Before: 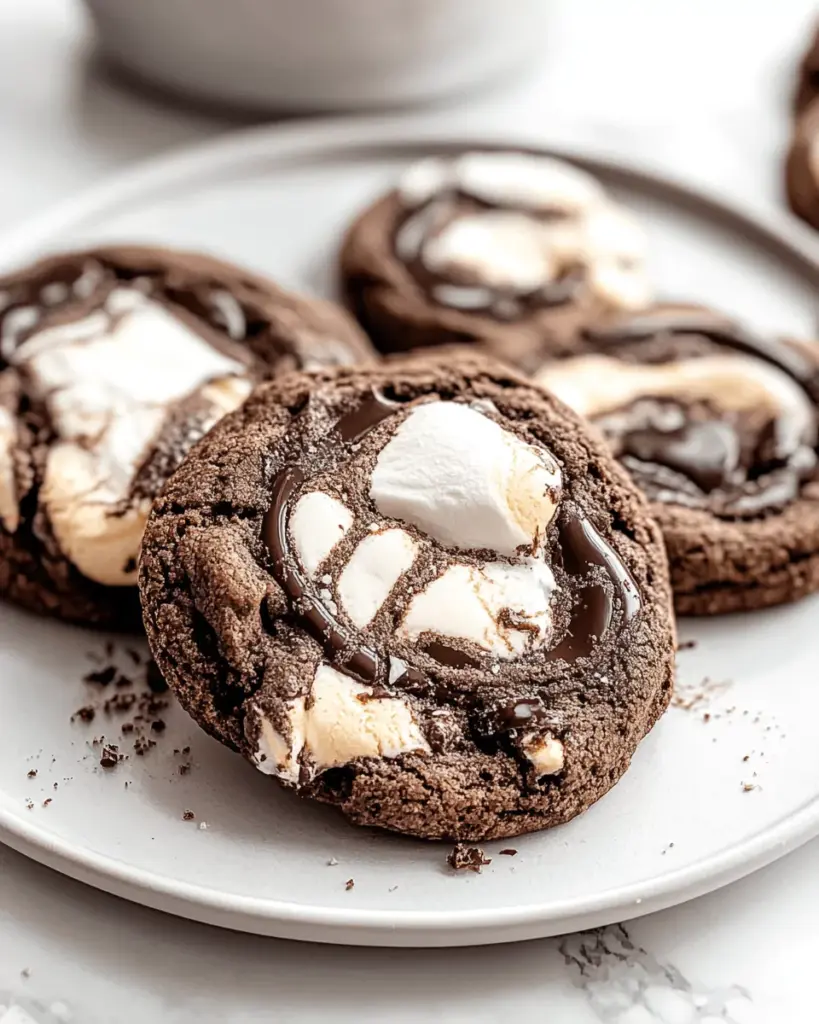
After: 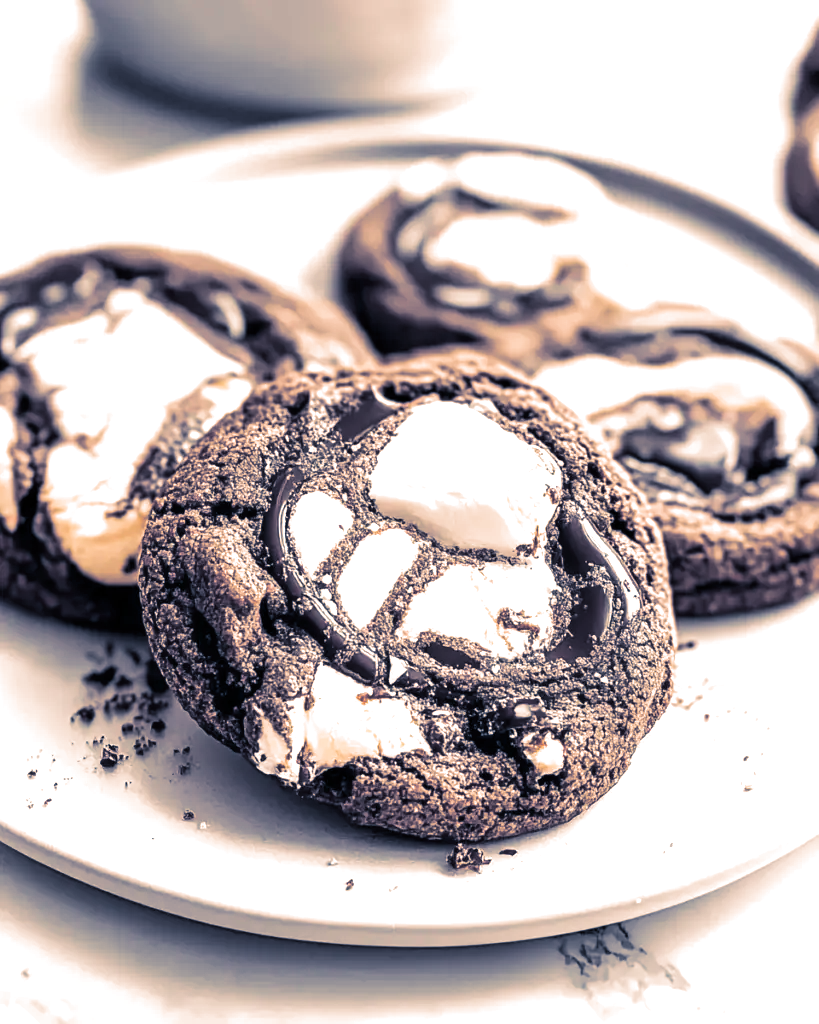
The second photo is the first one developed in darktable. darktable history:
exposure: exposure 0.722 EV, compensate highlight preservation false
split-toning: shadows › hue 226.8°, shadows › saturation 0.56, highlights › hue 28.8°, balance -40, compress 0%
